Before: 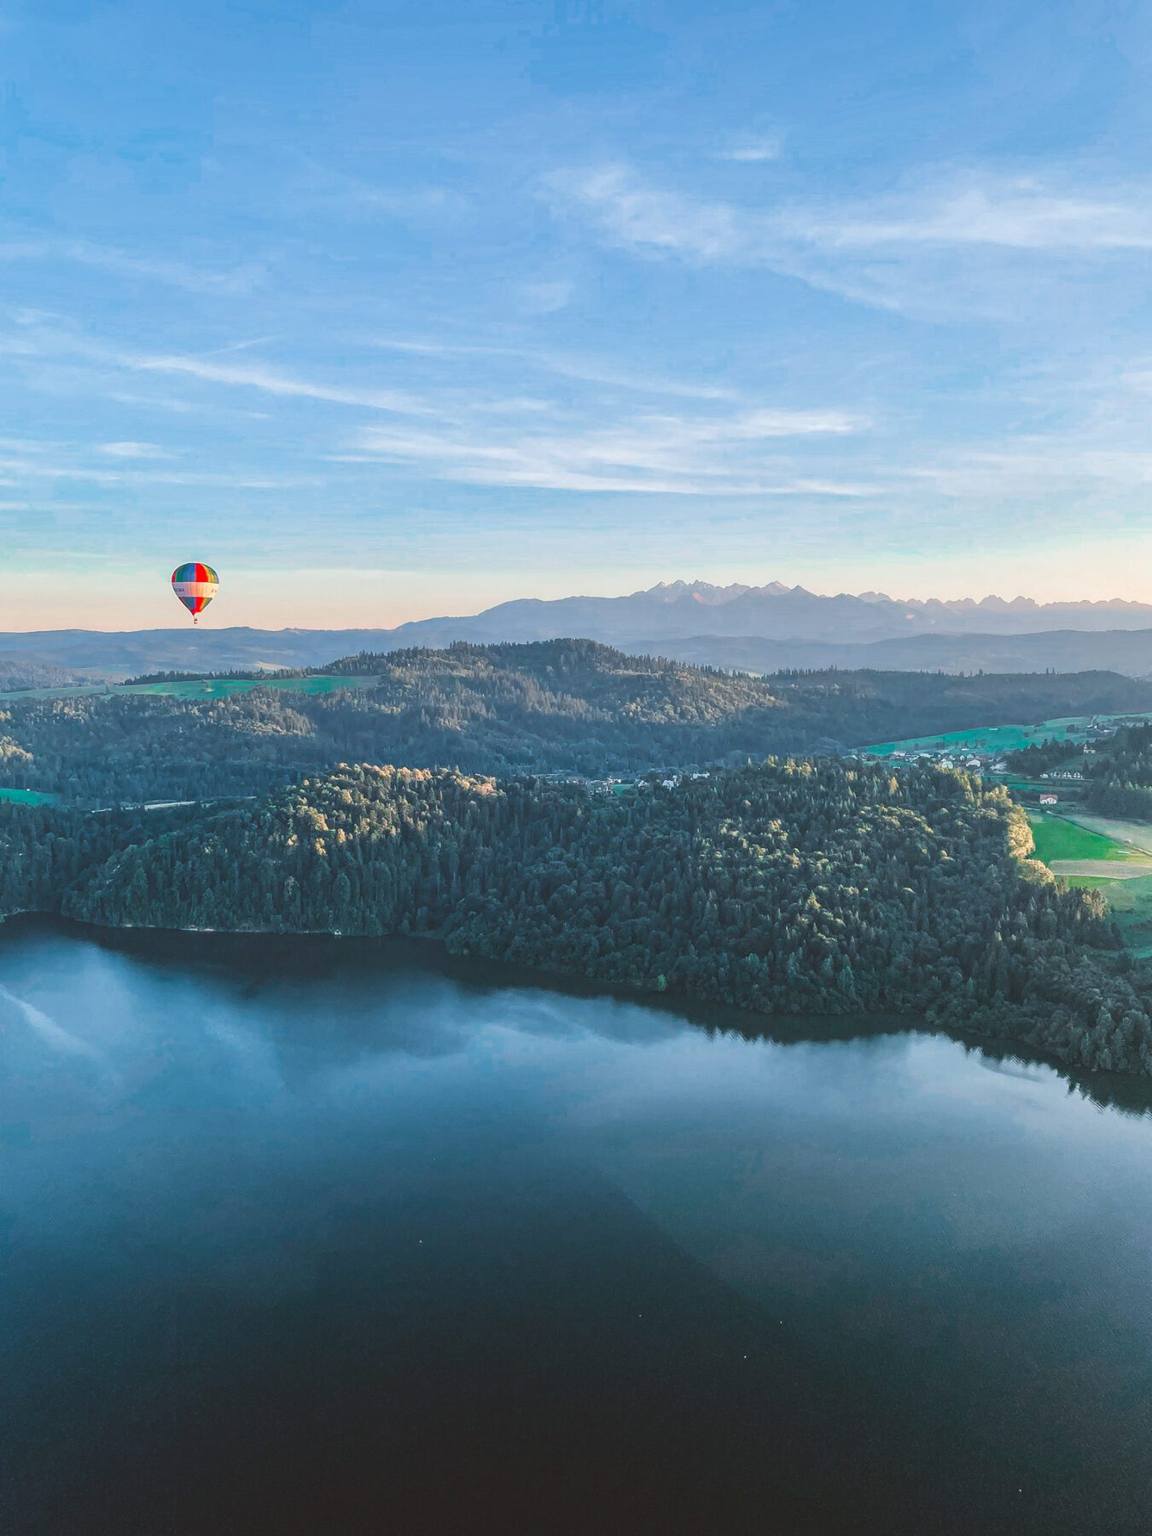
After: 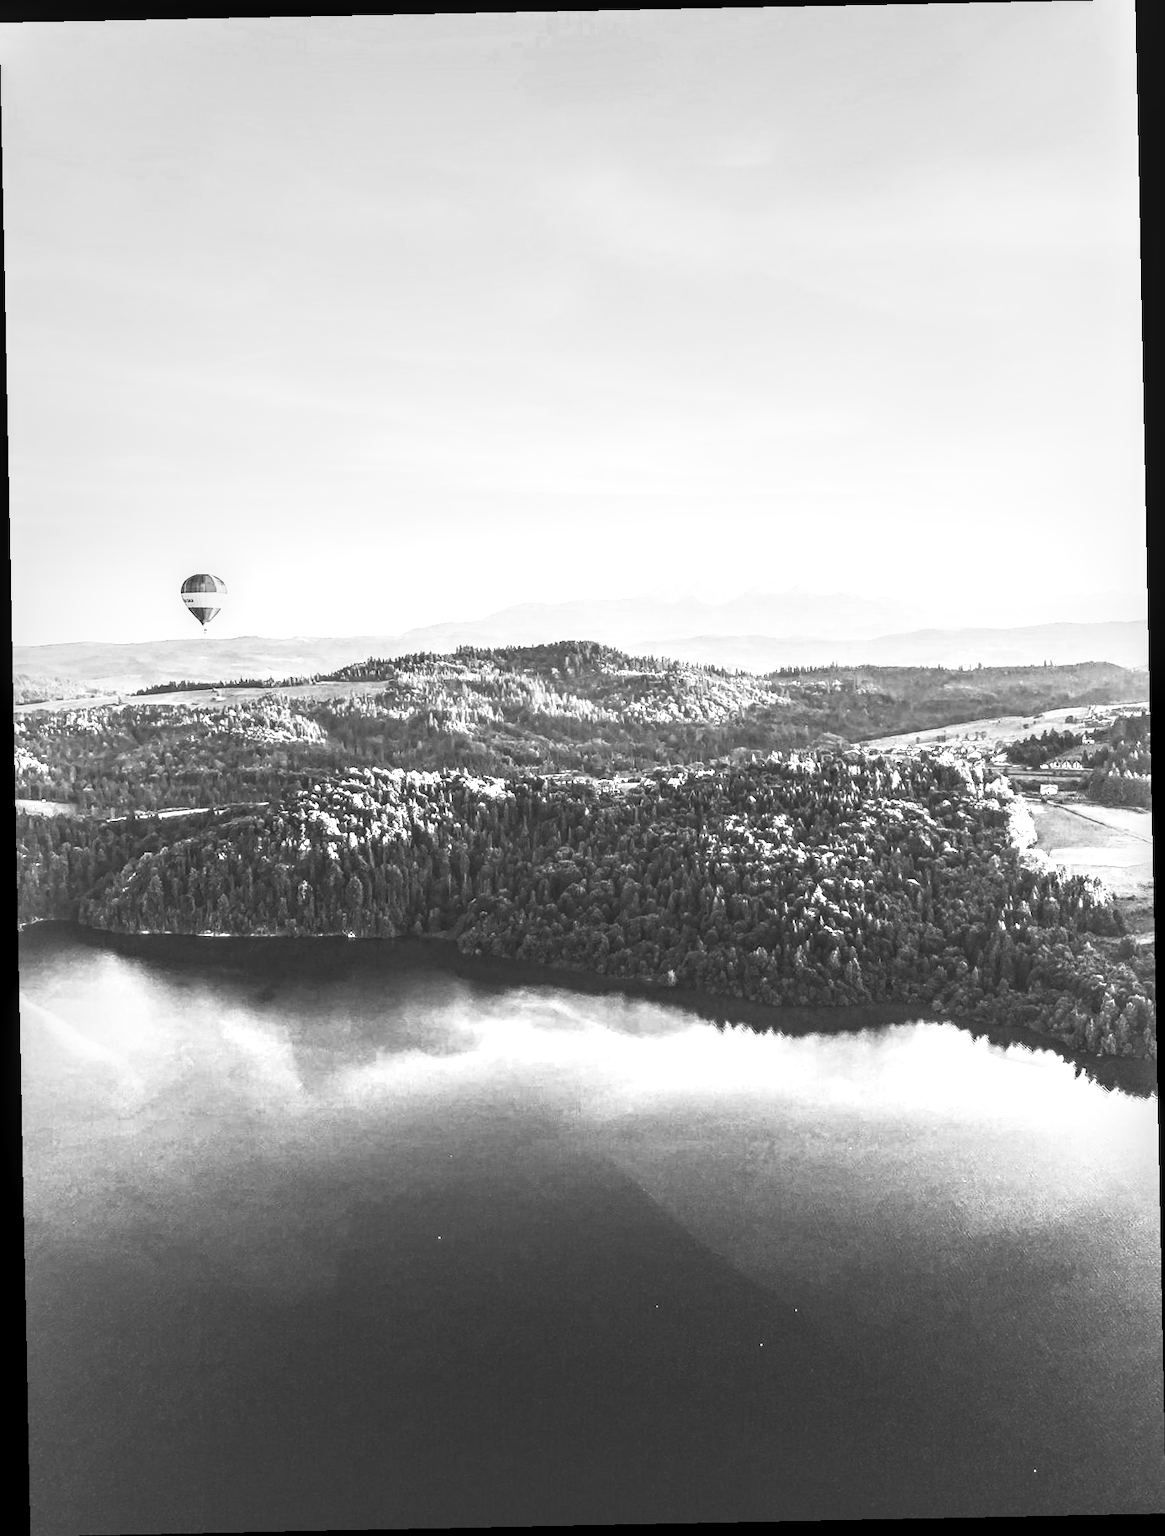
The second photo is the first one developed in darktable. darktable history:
rotate and perspective: rotation -1.17°, automatic cropping off
local contrast: highlights 60%, shadows 60%, detail 160%
monochrome: on, module defaults
color balance rgb: perceptual saturation grading › global saturation 25%, global vibrance 20%
contrast brightness saturation: contrast 1, brightness 1, saturation 1
